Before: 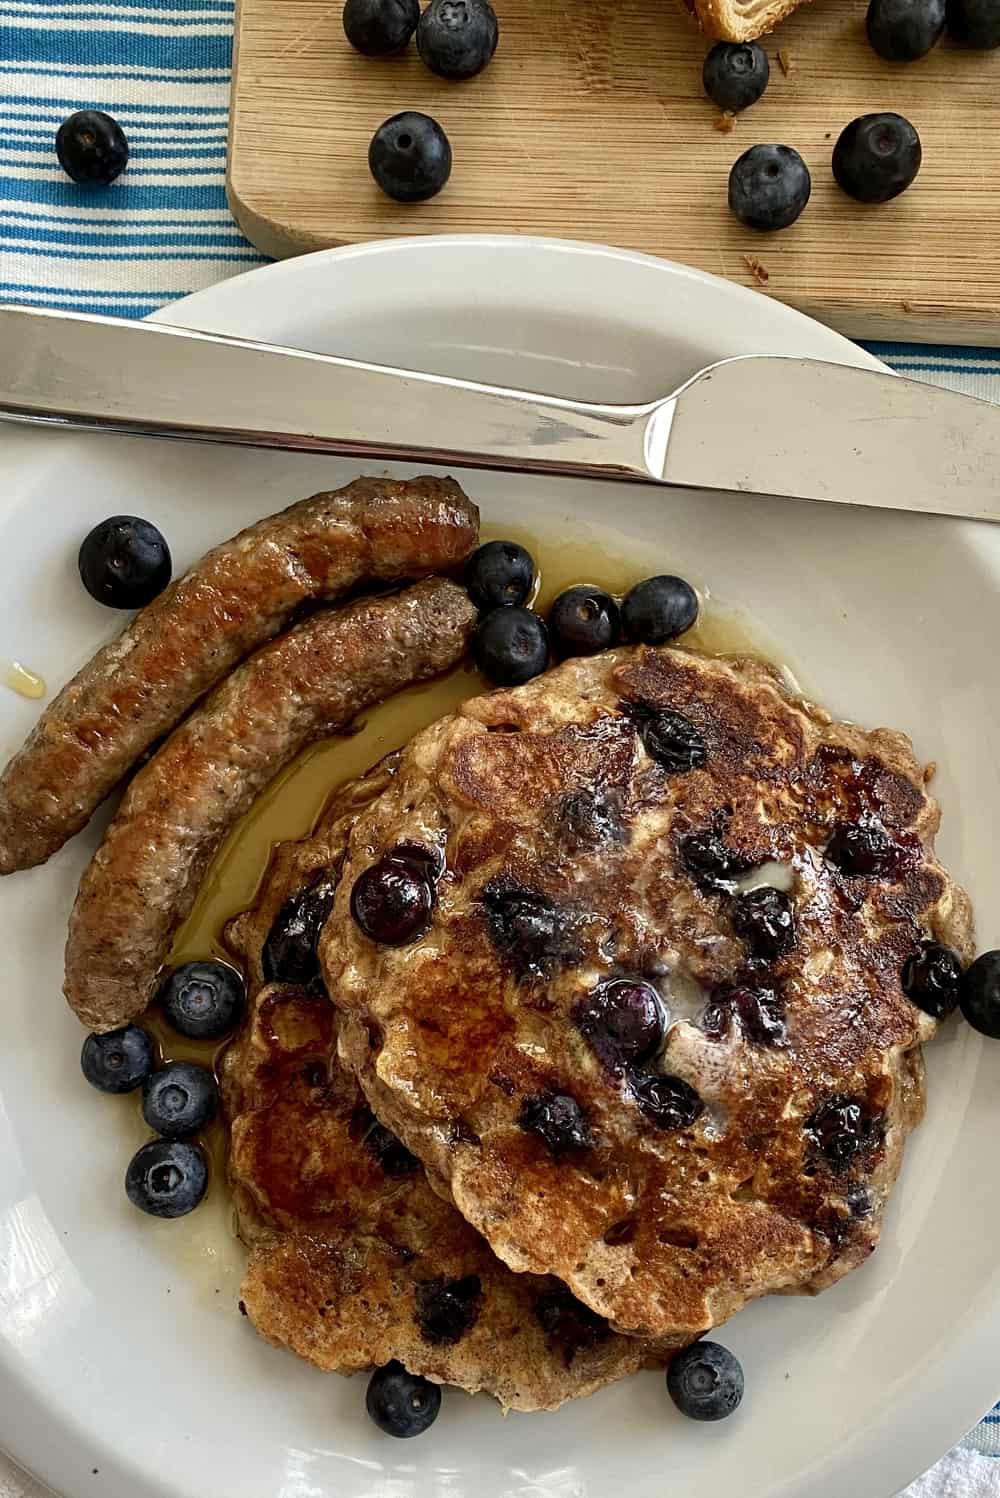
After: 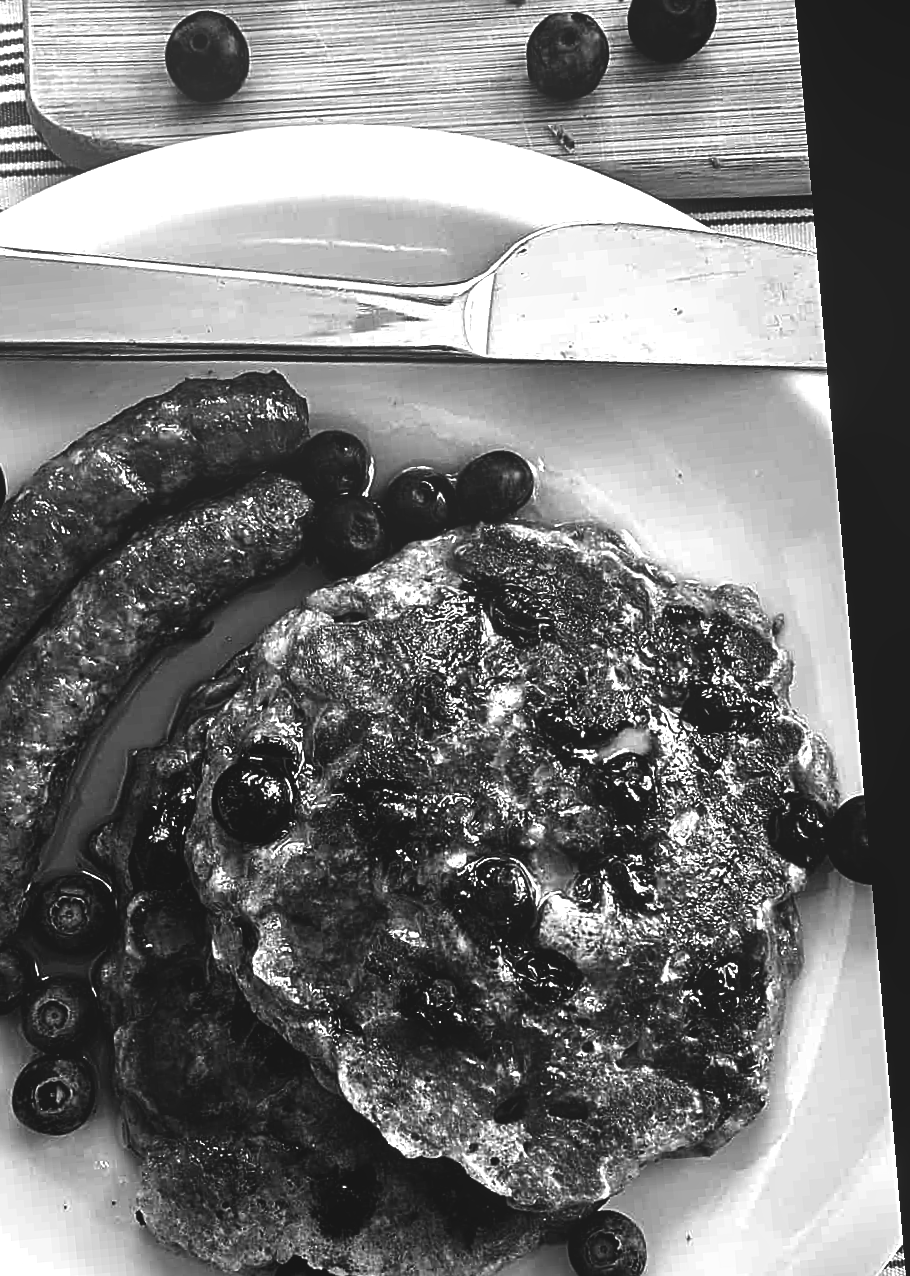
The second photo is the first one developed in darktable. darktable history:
crop: left 19.159%, top 9.58%, bottom 9.58%
contrast brightness saturation: contrast -0.03, brightness -0.59, saturation -1
exposure: black level correction 0, exposure 1.125 EV, compensate exposure bias true, compensate highlight preservation false
rotate and perspective: rotation -4.98°, automatic cropping off
local contrast: detail 70%
haze removal: compatibility mode true, adaptive false
sharpen: on, module defaults
